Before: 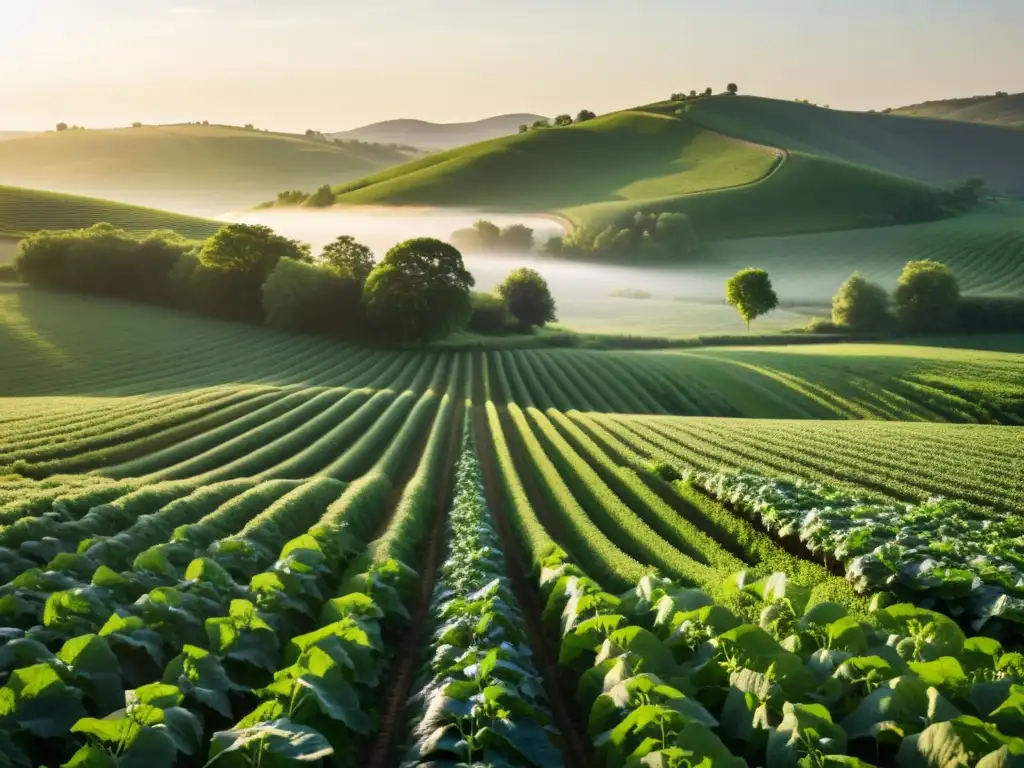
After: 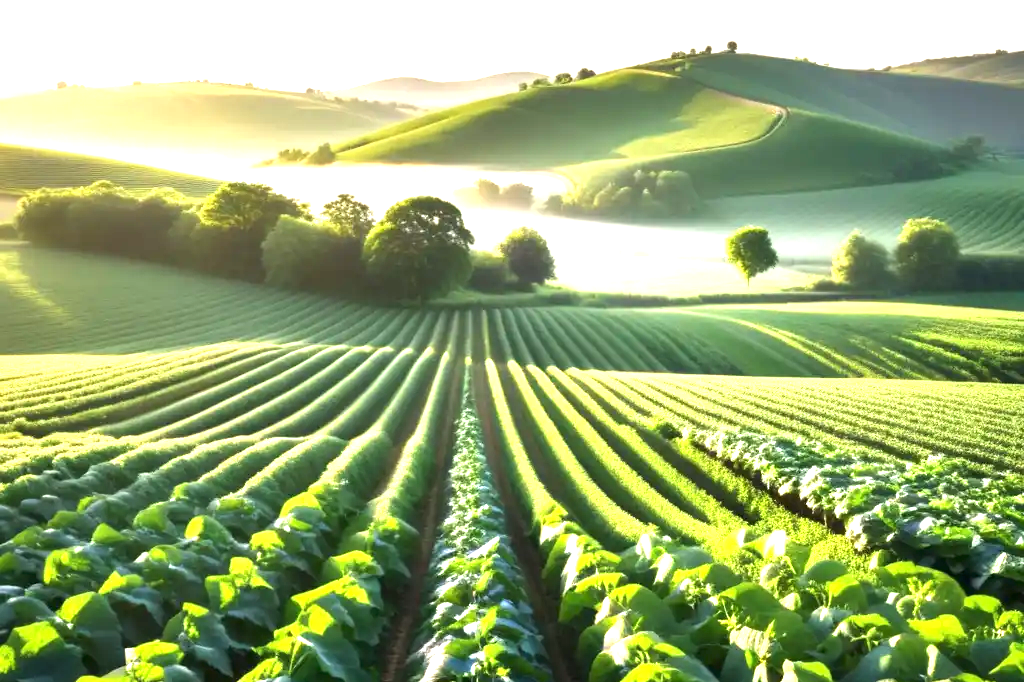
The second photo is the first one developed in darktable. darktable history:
exposure: black level correction 0, exposure 1.44 EV, compensate exposure bias true, compensate highlight preservation false
crop and rotate: top 5.585%, bottom 5.559%
